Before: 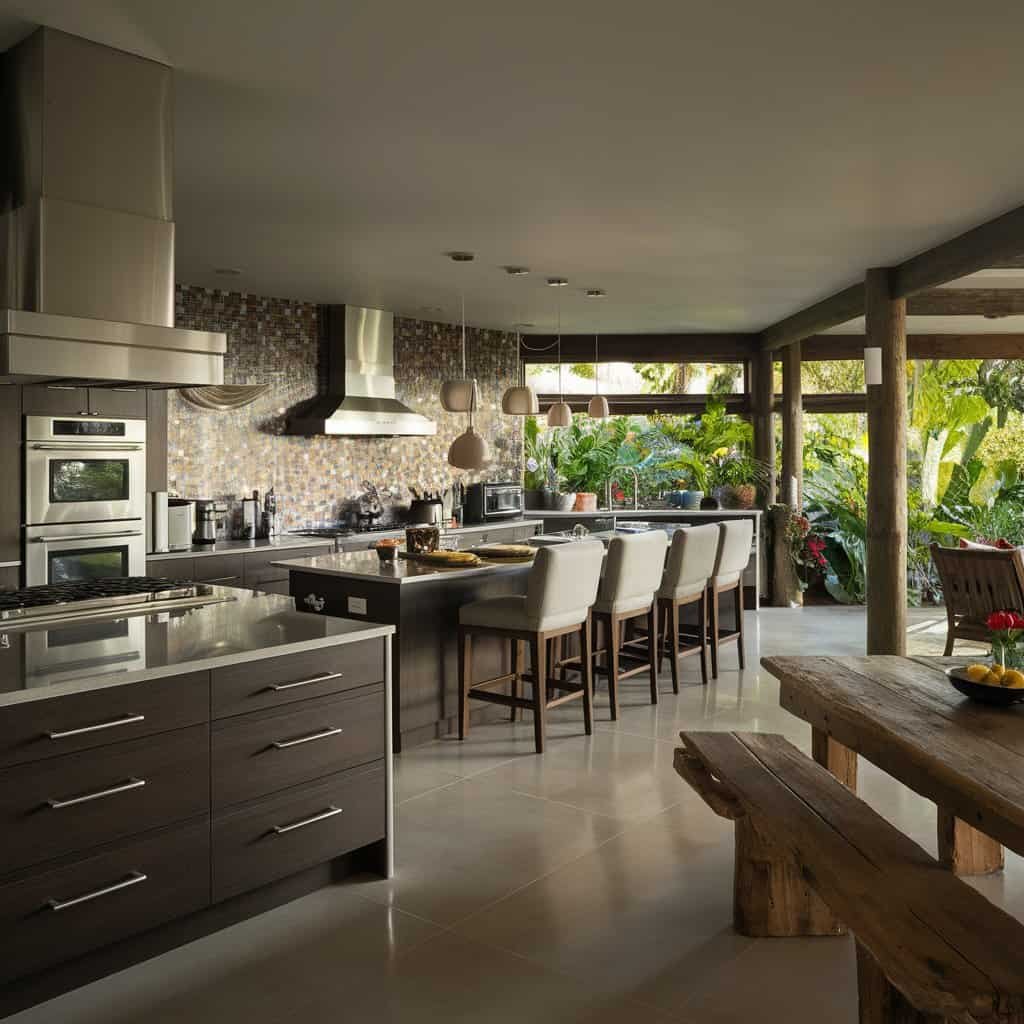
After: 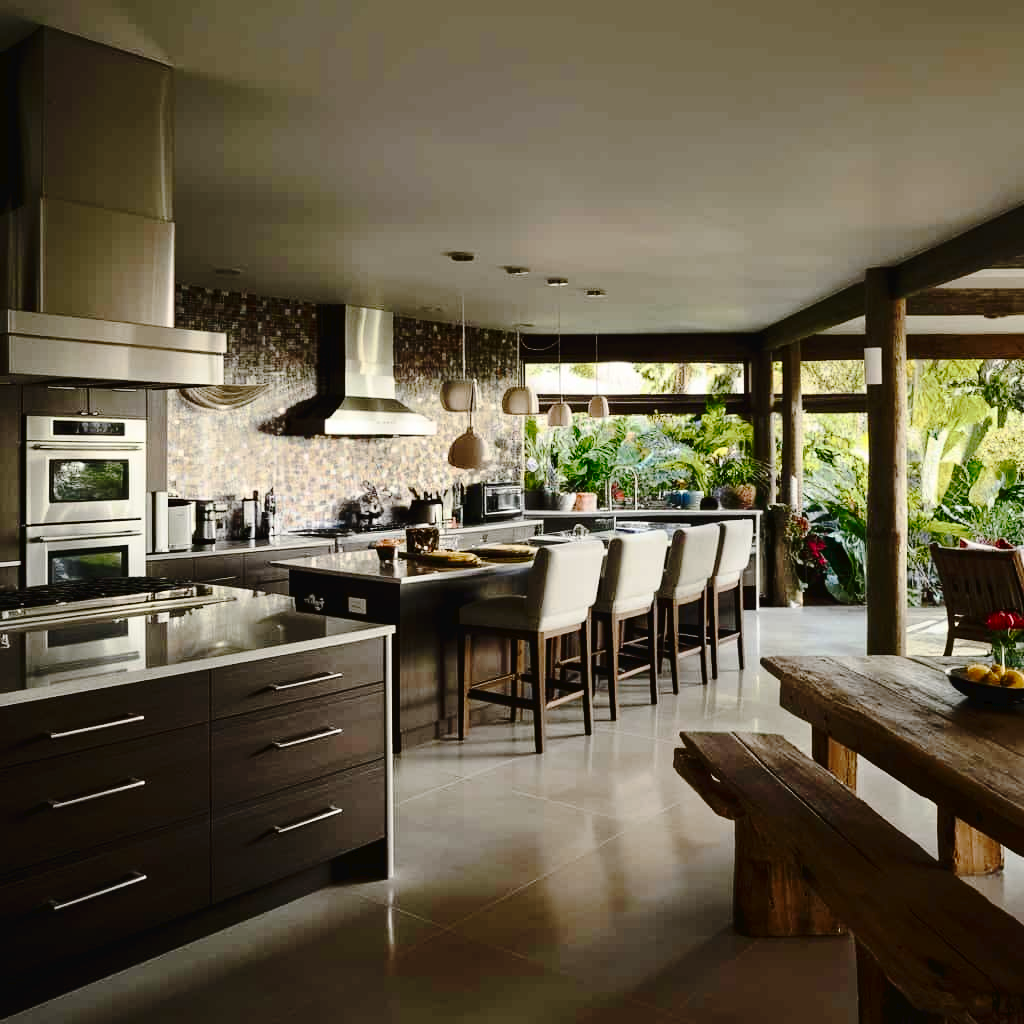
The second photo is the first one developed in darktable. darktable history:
tone curve: curves: ch0 [(0, 0) (0.003, 0.021) (0.011, 0.021) (0.025, 0.021) (0.044, 0.033) (0.069, 0.053) (0.1, 0.08) (0.136, 0.114) (0.177, 0.171) (0.224, 0.246) (0.277, 0.332) (0.335, 0.424) (0.399, 0.496) (0.468, 0.561) (0.543, 0.627) (0.623, 0.685) (0.709, 0.741) (0.801, 0.813) (0.898, 0.902) (1, 1)], preserve colors none
contrast brightness saturation: contrast 0.28
